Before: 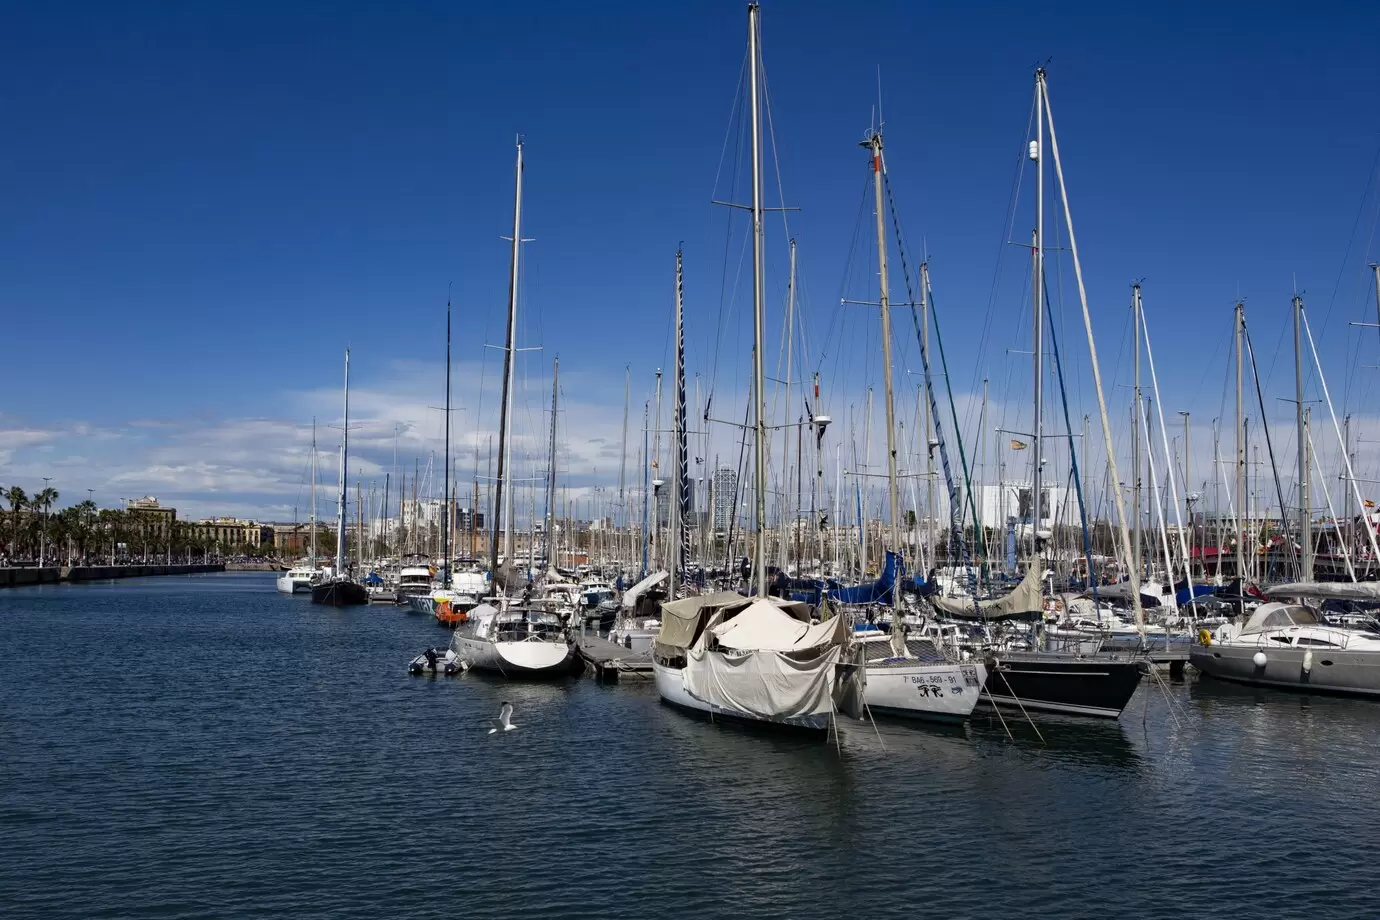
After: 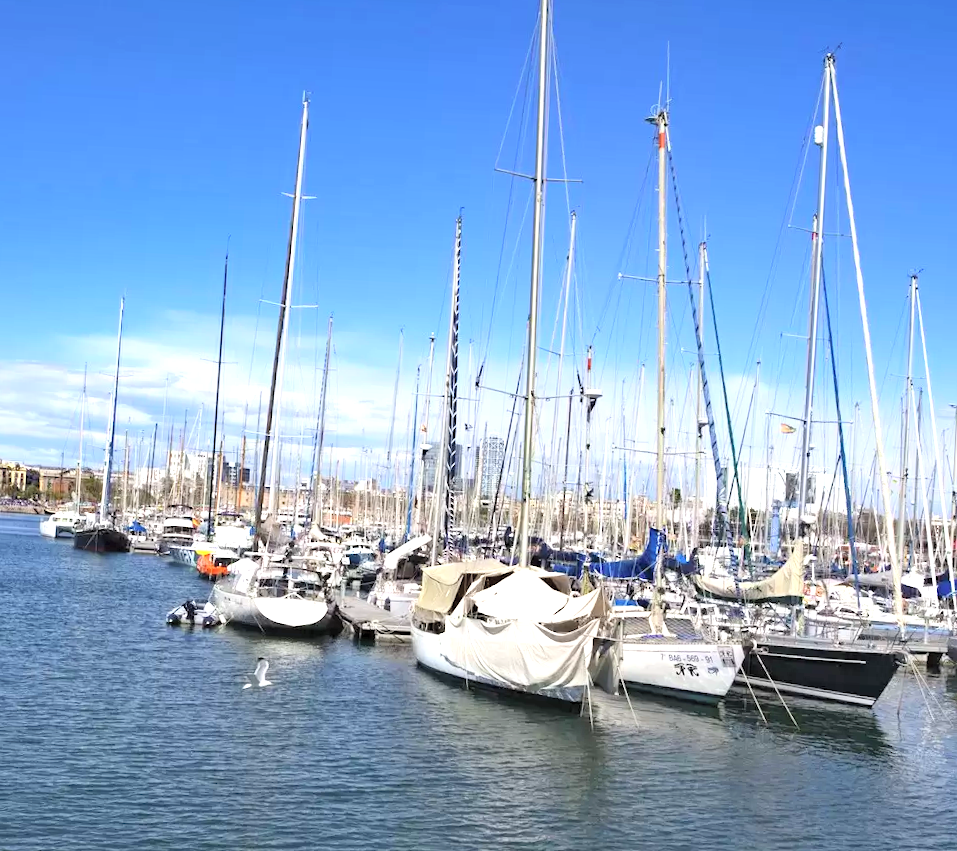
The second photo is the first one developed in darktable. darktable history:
crop and rotate: angle -3.09°, left 14.164%, top 0.038%, right 10.933%, bottom 0.062%
shadows and highlights: shadows 29.44, highlights -29.3, low approximation 0.01, soften with gaussian
exposure: exposure 1.211 EV, compensate highlight preservation false
contrast brightness saturation: contrast 0.102, brightness 0.314, saturation 0.148
